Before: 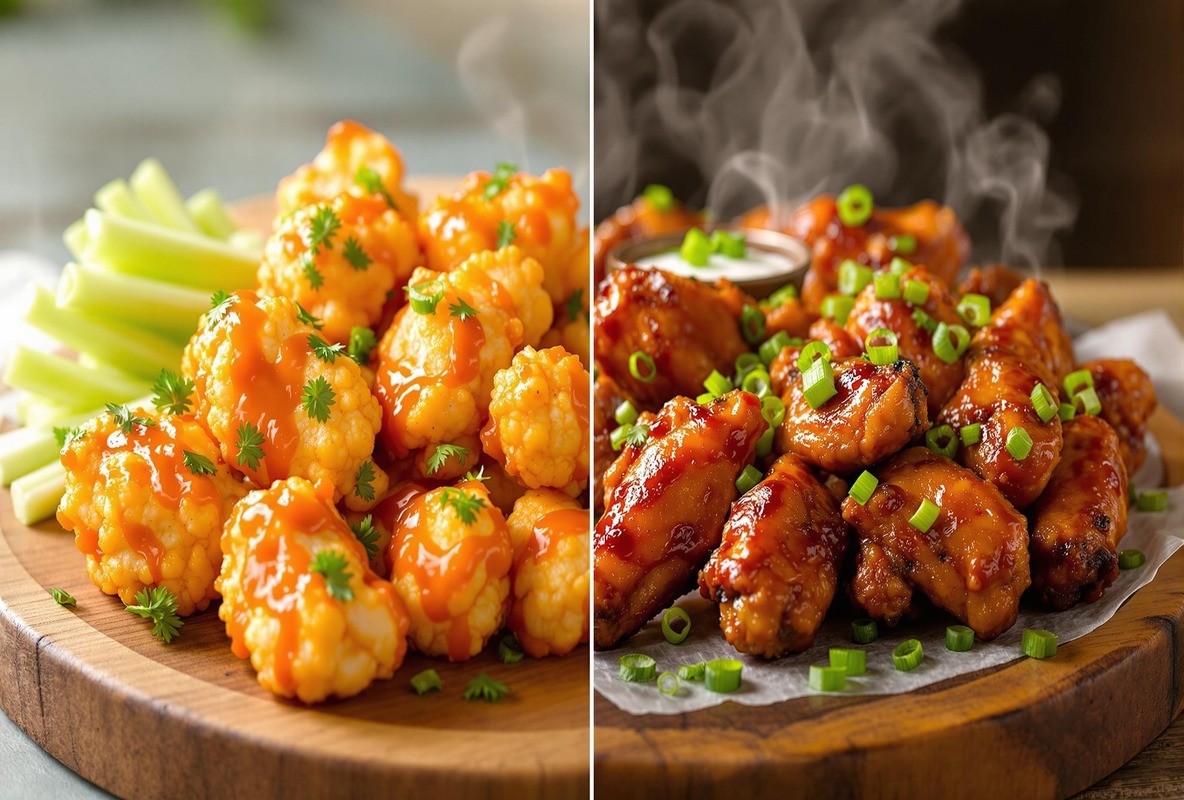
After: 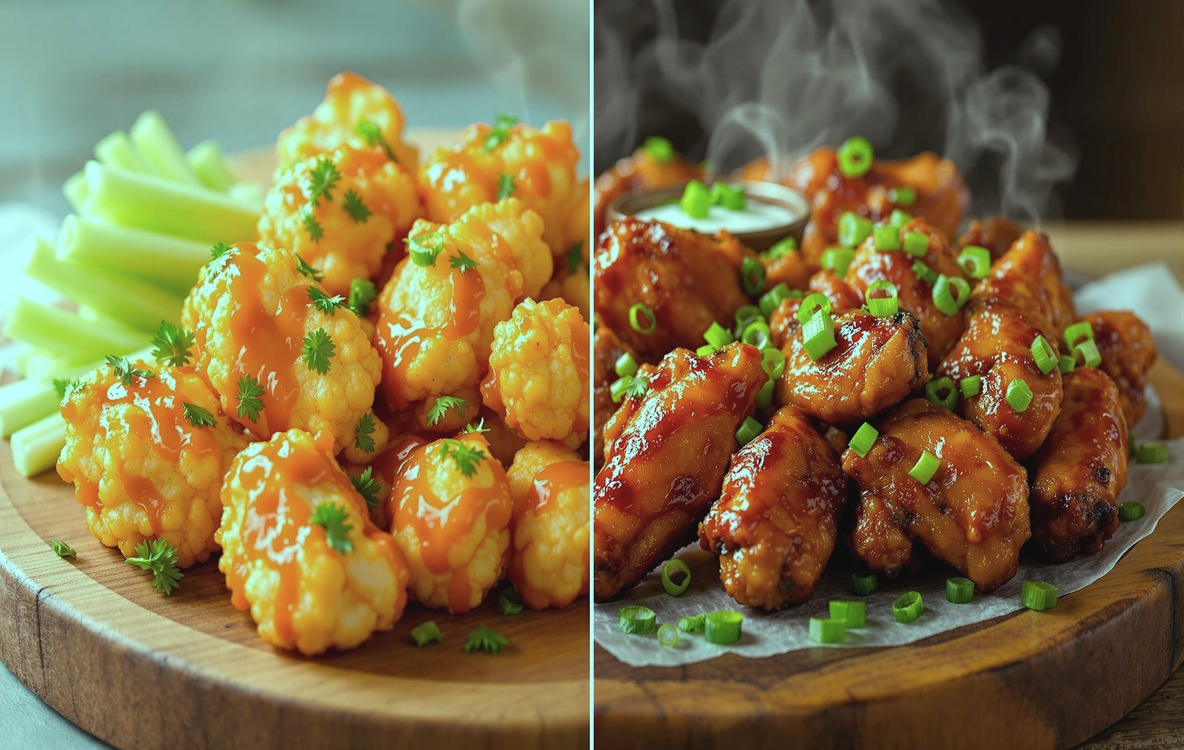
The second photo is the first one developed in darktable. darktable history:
crop and rotate: top 6.25%
color balance rgb: shadows lift › chroma 7.23%, shadows lift › hue 246.48°, highlights gain › chroma 5.38%, highlights gain › hue 196.93°, white fulcrum 1 EV
contrast brightness saturation: contrast -0.08, brightness -0.04, saturation -0.11
